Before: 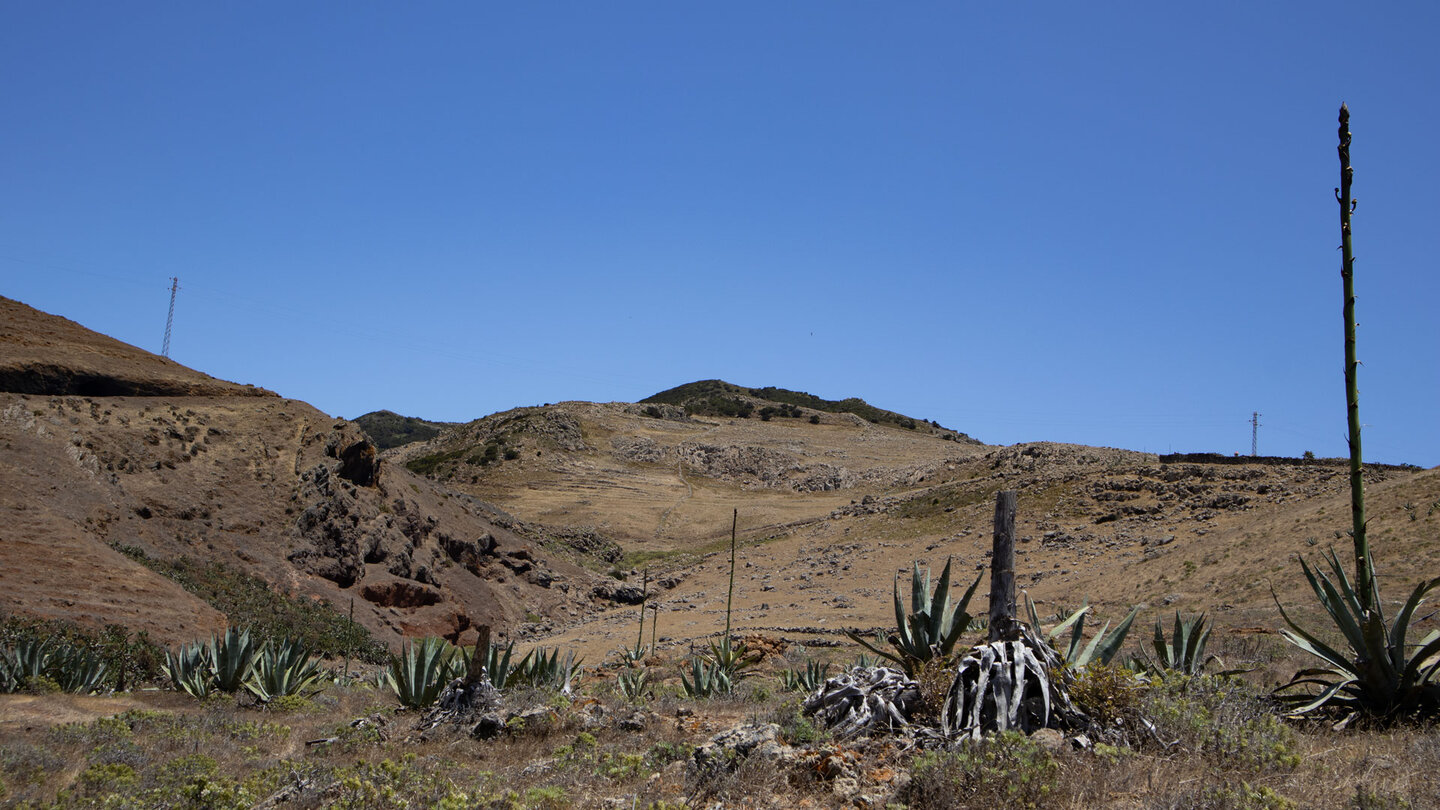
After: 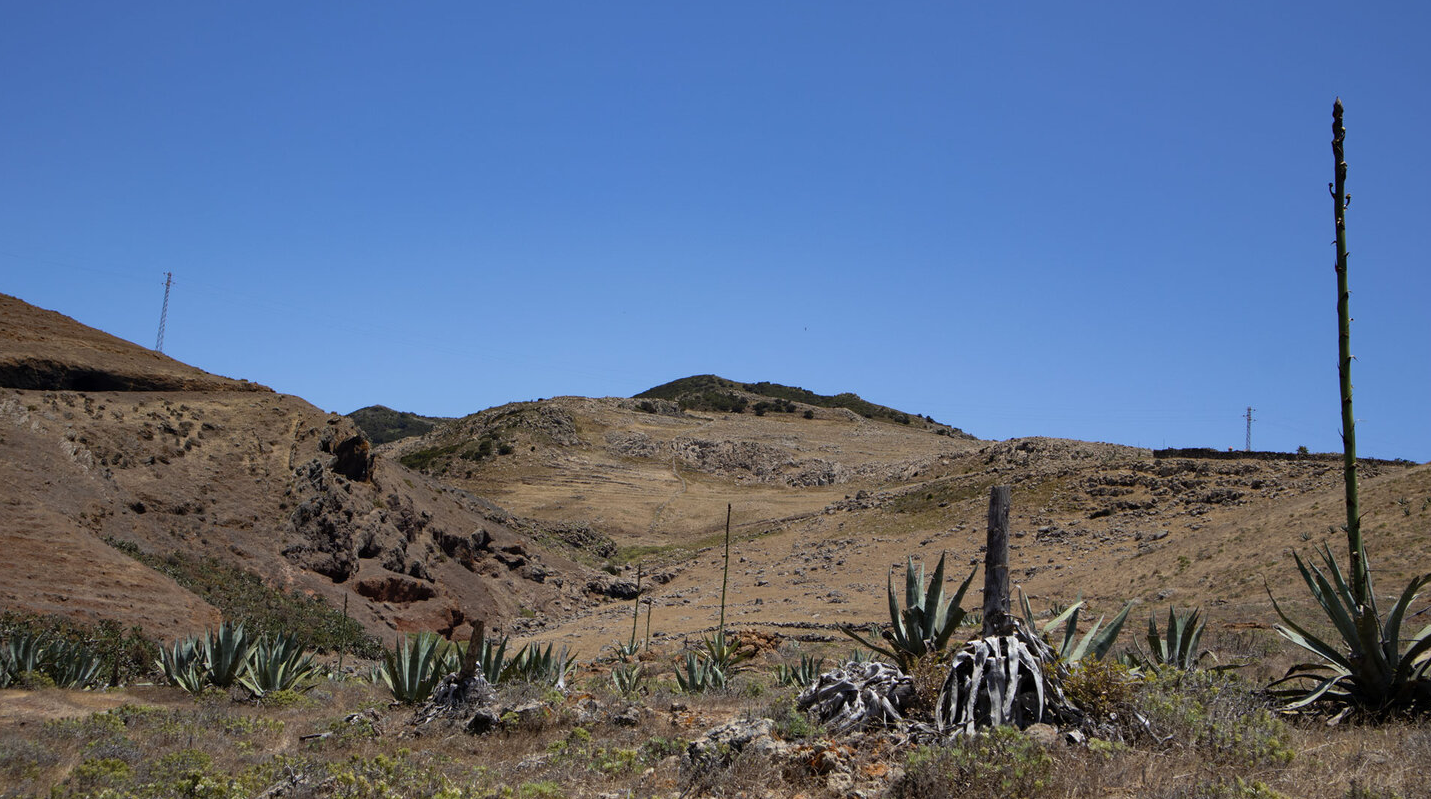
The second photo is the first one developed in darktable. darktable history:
shadows and highlights: shadows 25.94, highlights -23.13
crop: left 0.44%, top 0.652%, right 0.155%, bottom 0.584%
